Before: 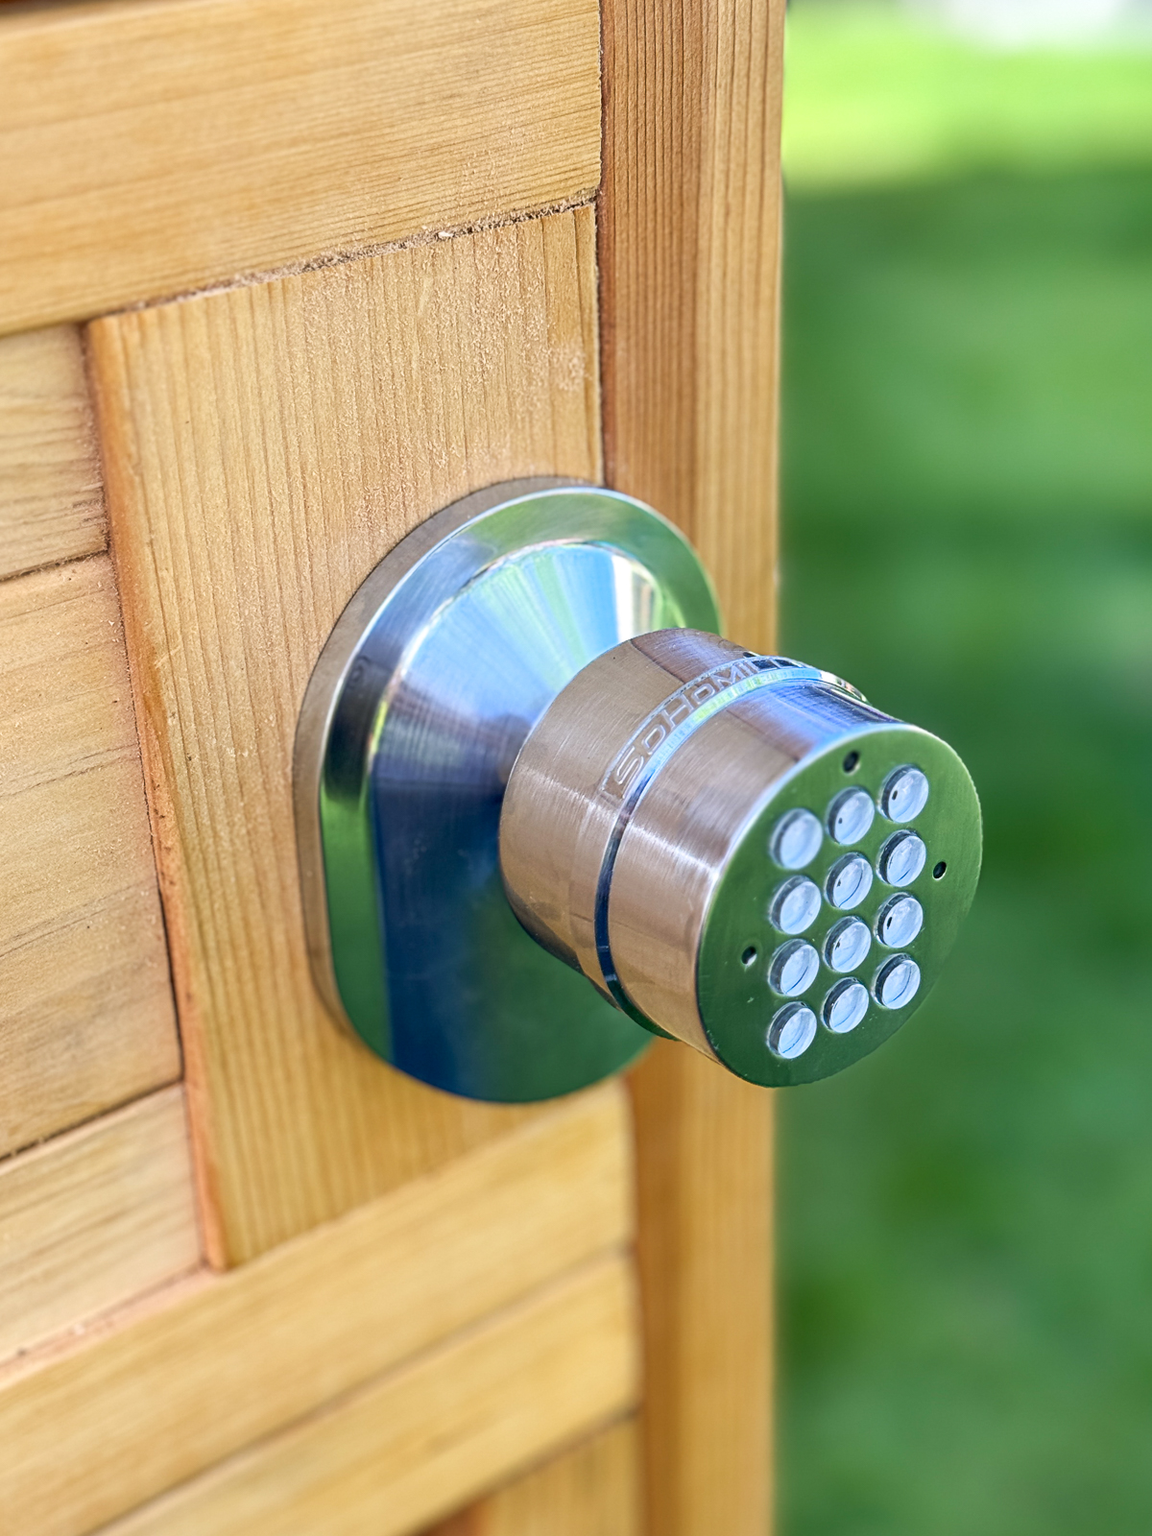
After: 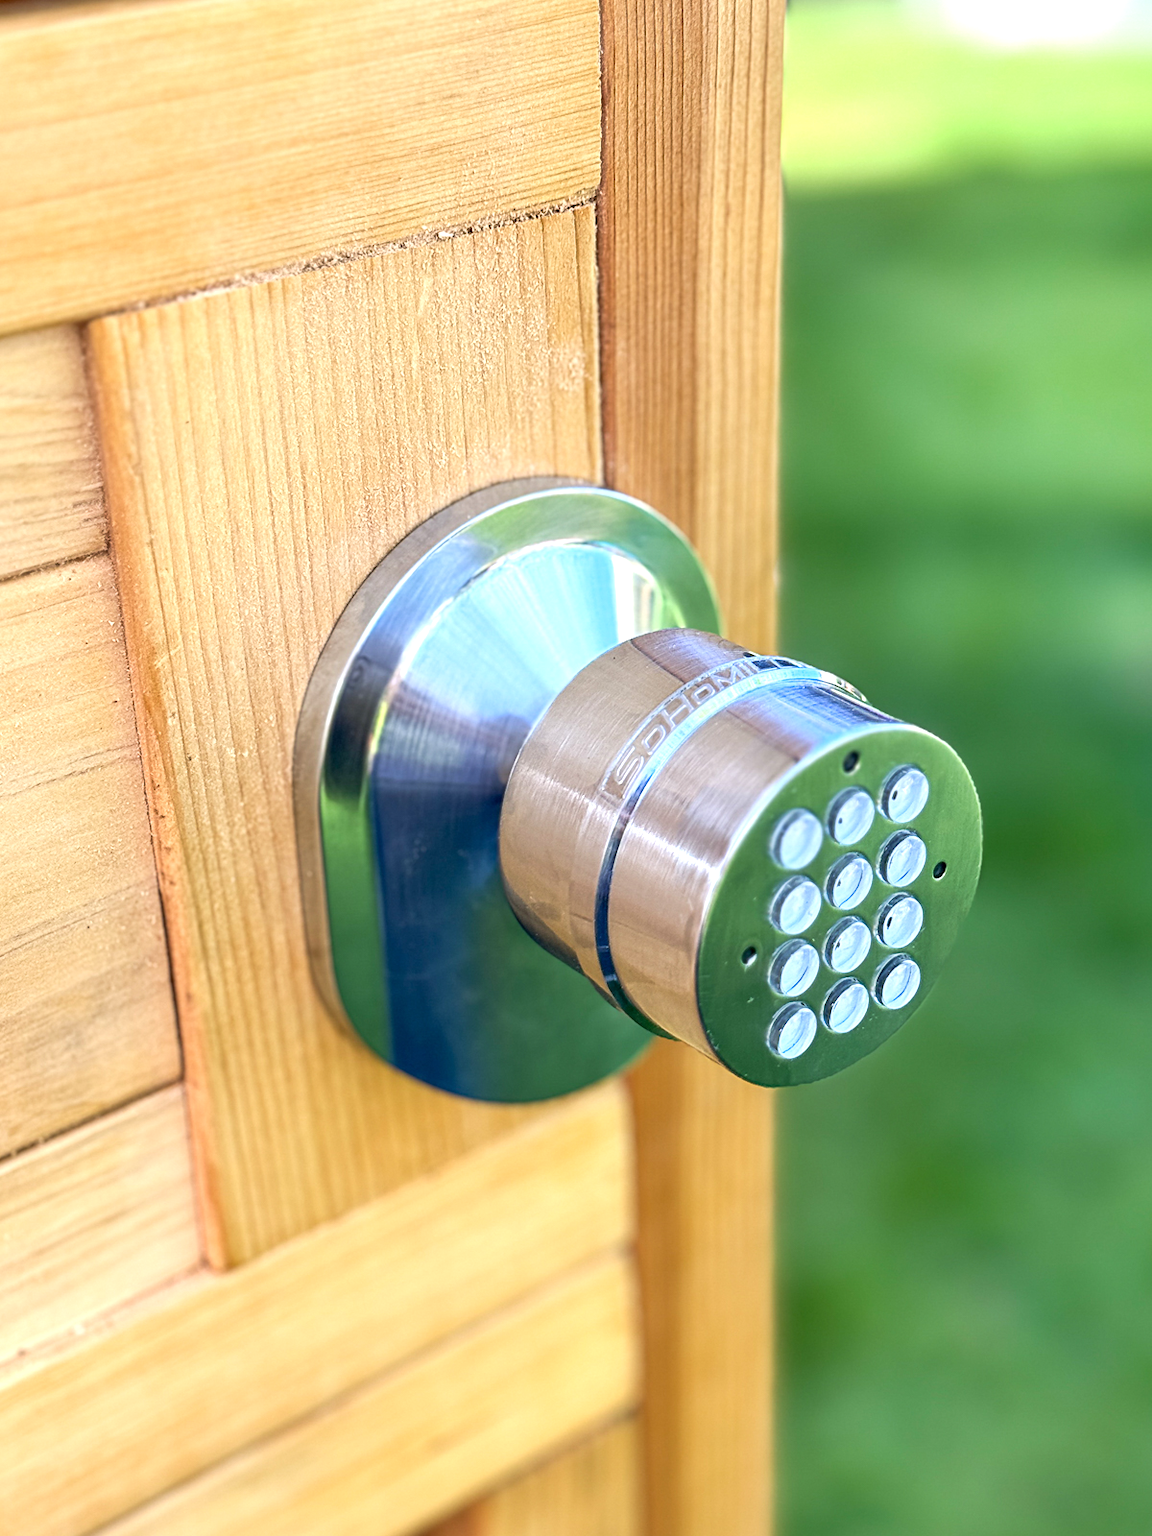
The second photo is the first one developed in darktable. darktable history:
exposure: exposure 0.486 EV, compensate highlight preservation false
